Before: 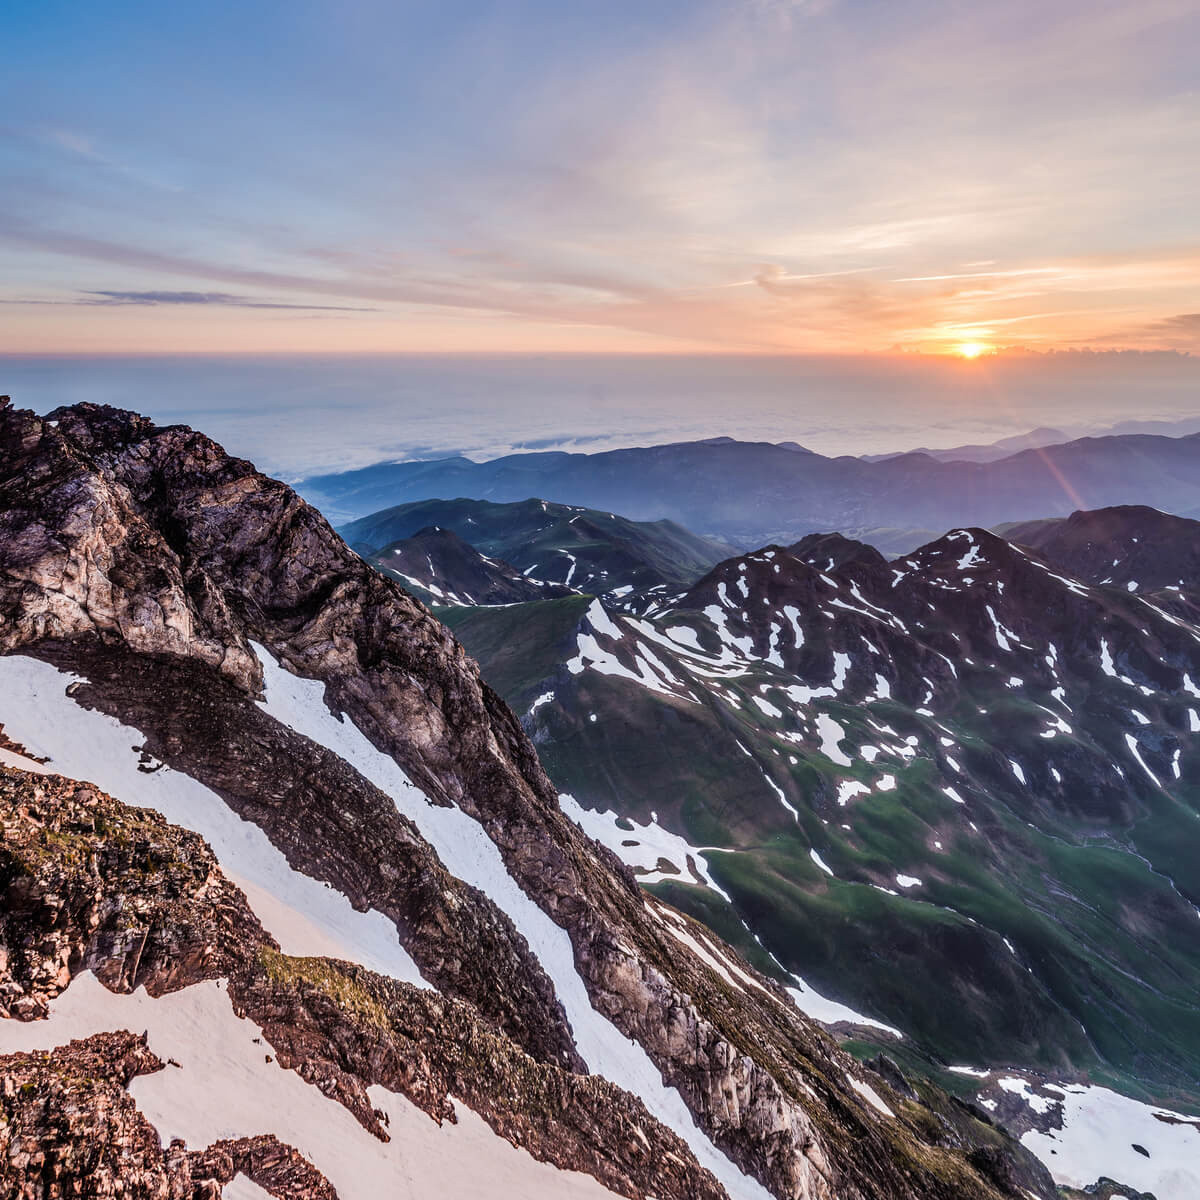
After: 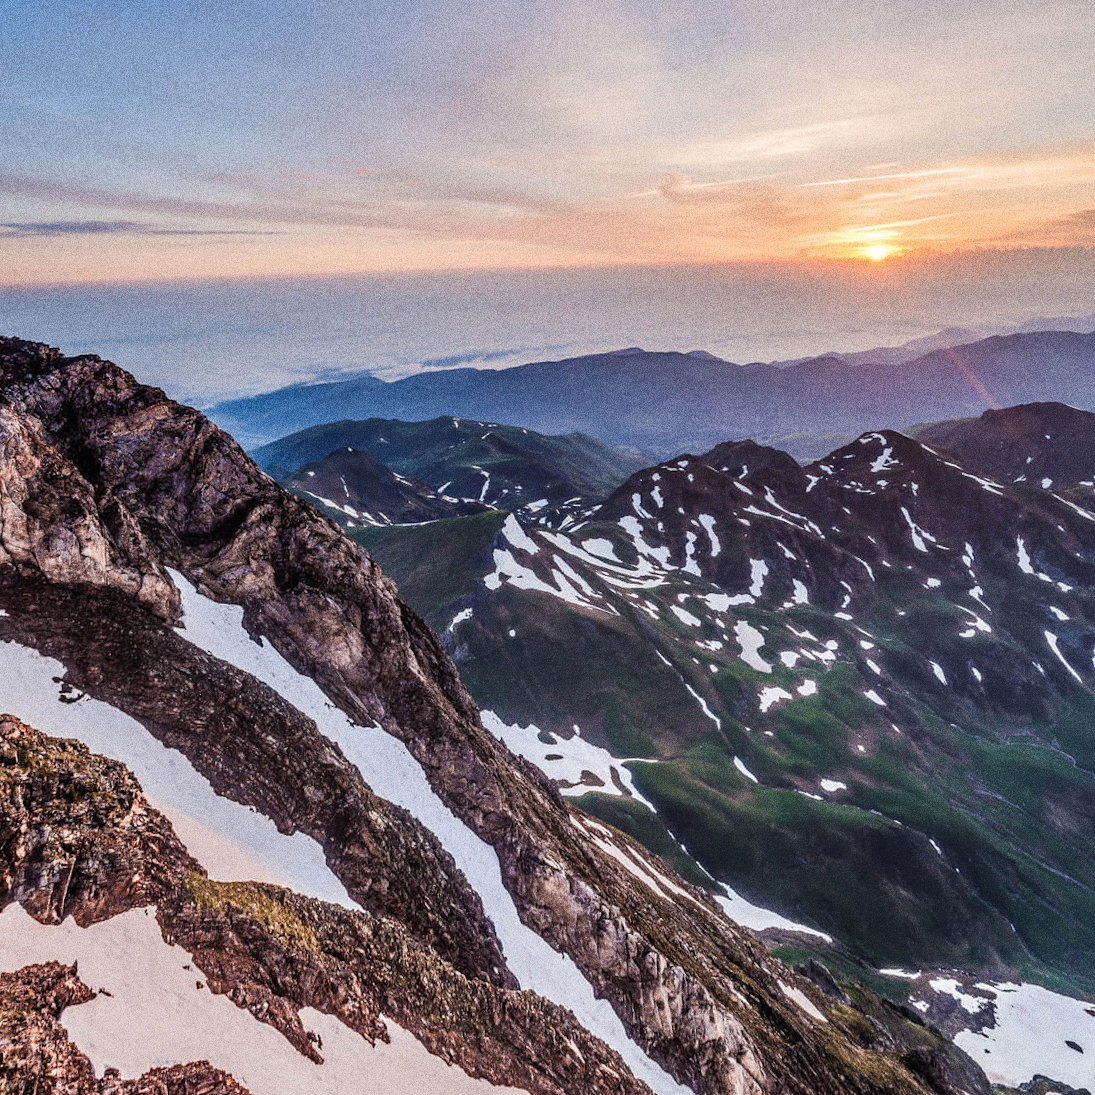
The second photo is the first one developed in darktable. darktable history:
grain: strength 49.07%
crop and rotate: angle 1.96°, left 5.673%, top 5.673%
